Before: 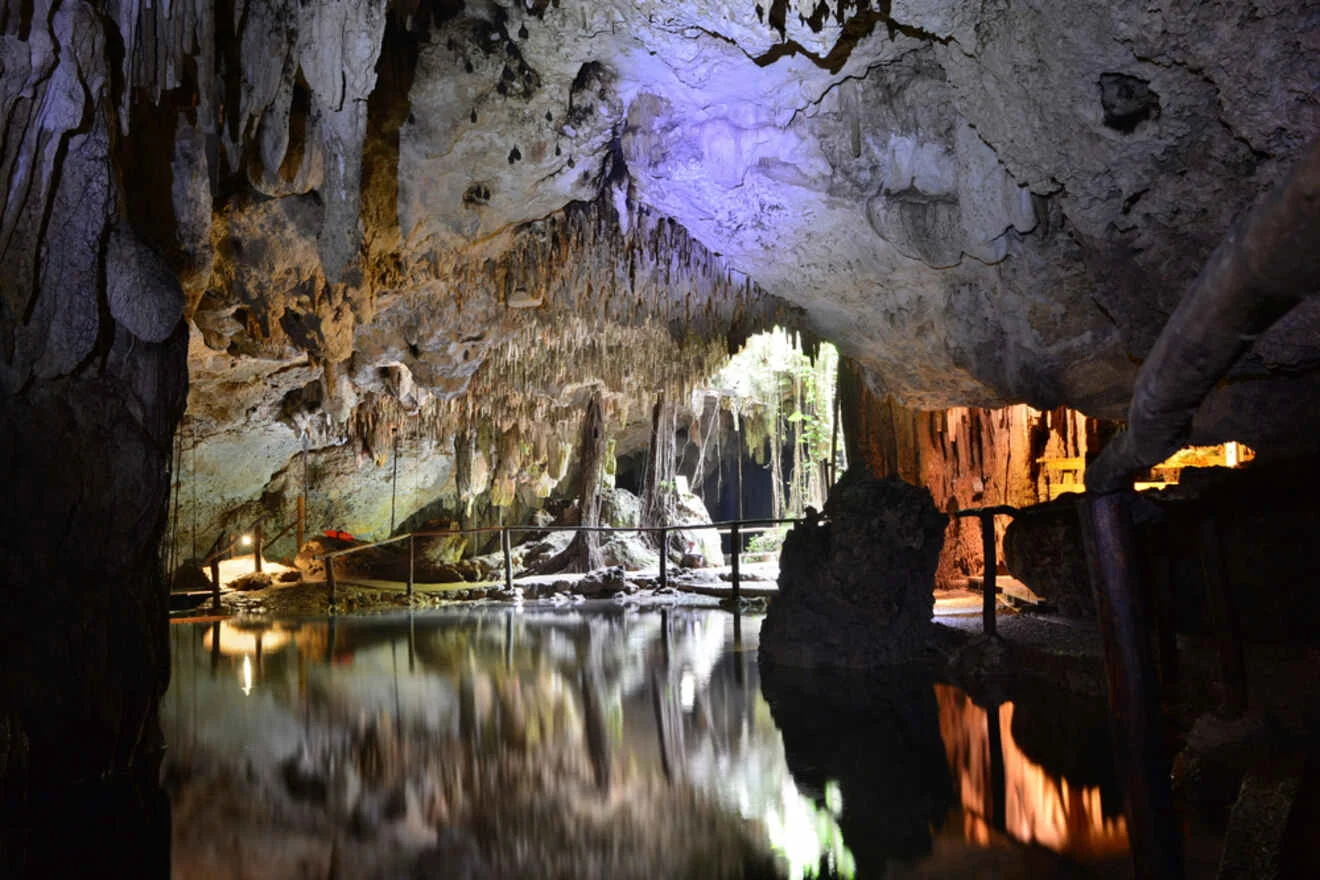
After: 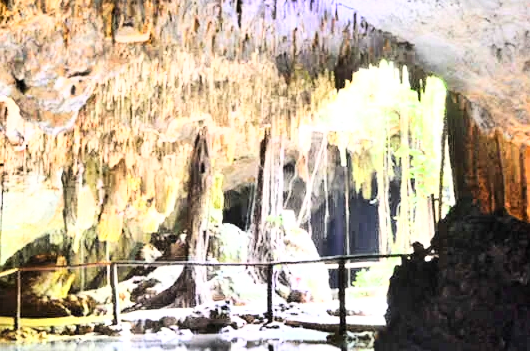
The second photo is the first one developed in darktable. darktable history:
crop: left 29.84%, top 30.193%, right 29.97%, bottom 29.88%
exposure: black level correction 0, exposure 0.892 EV, compensate highlight preservation false
base curve: curves: ch0 [(0, 0) (0.007, 0.004) (0.027, 0.03) (0.046, 0.07) (0.207, 0.54) (0.442, 0.872) (0.673, 0.972) (1, 1)]
